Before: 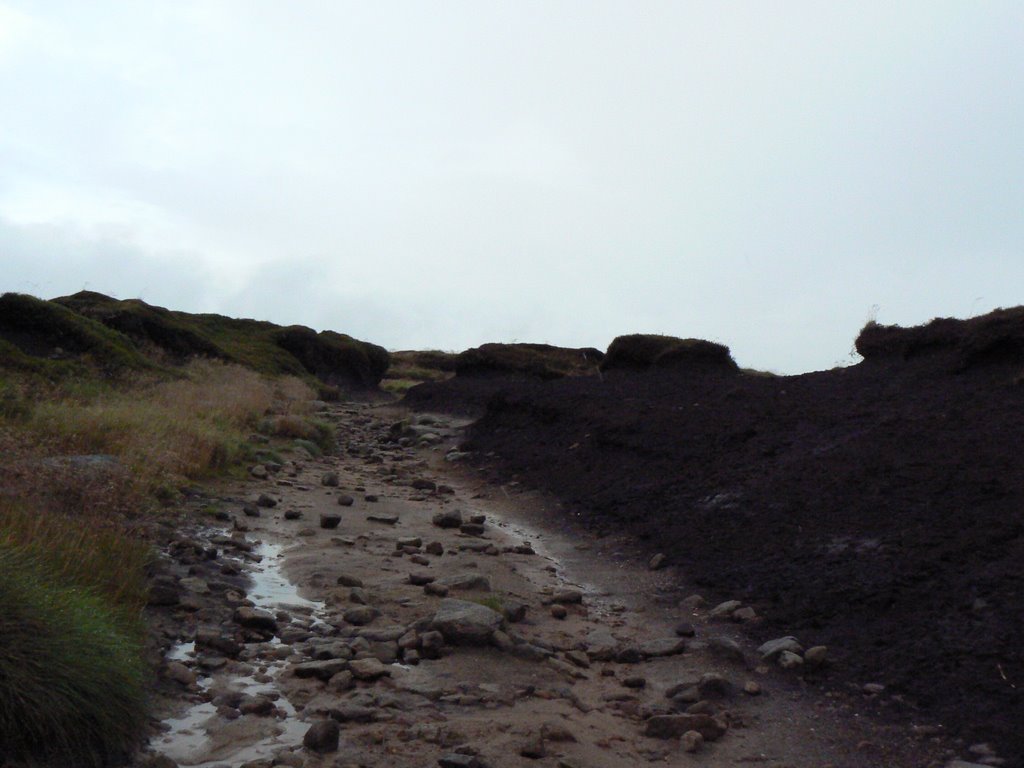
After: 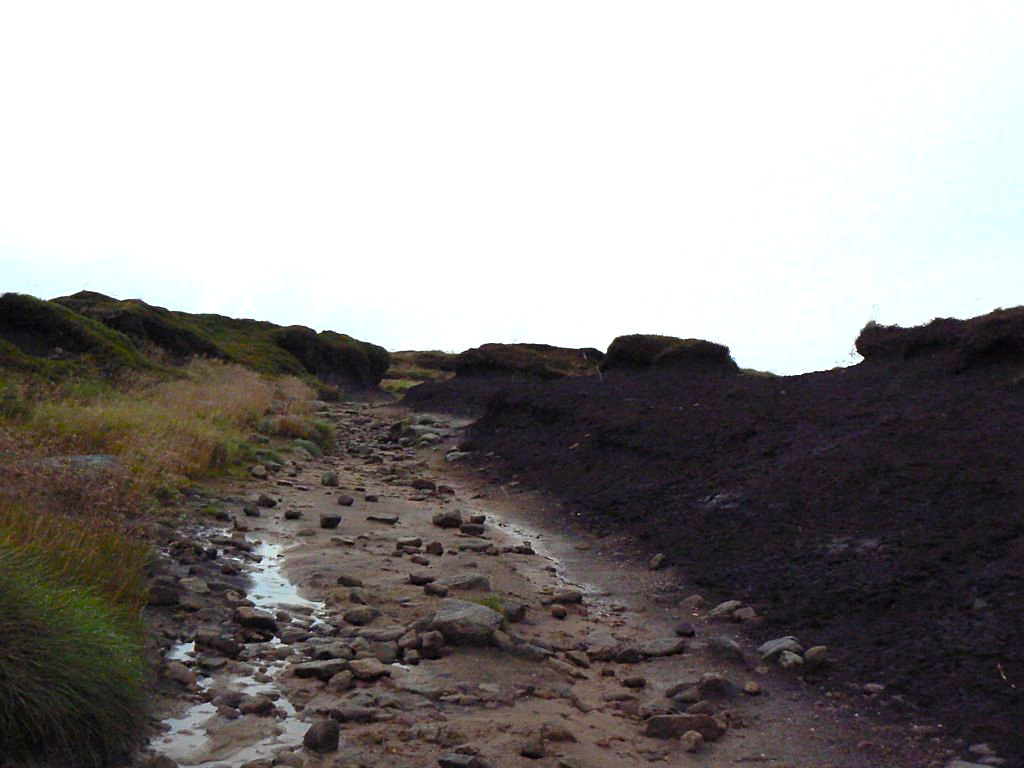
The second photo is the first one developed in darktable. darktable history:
exposure: exposure 0.64 EV, compensate highlight preservation false
sharpen: radius 1.864, amount 0.398, threshold 1.271
color balance rgb: perceptual saturation grading › global saturation 30%, global vibrance 10%
